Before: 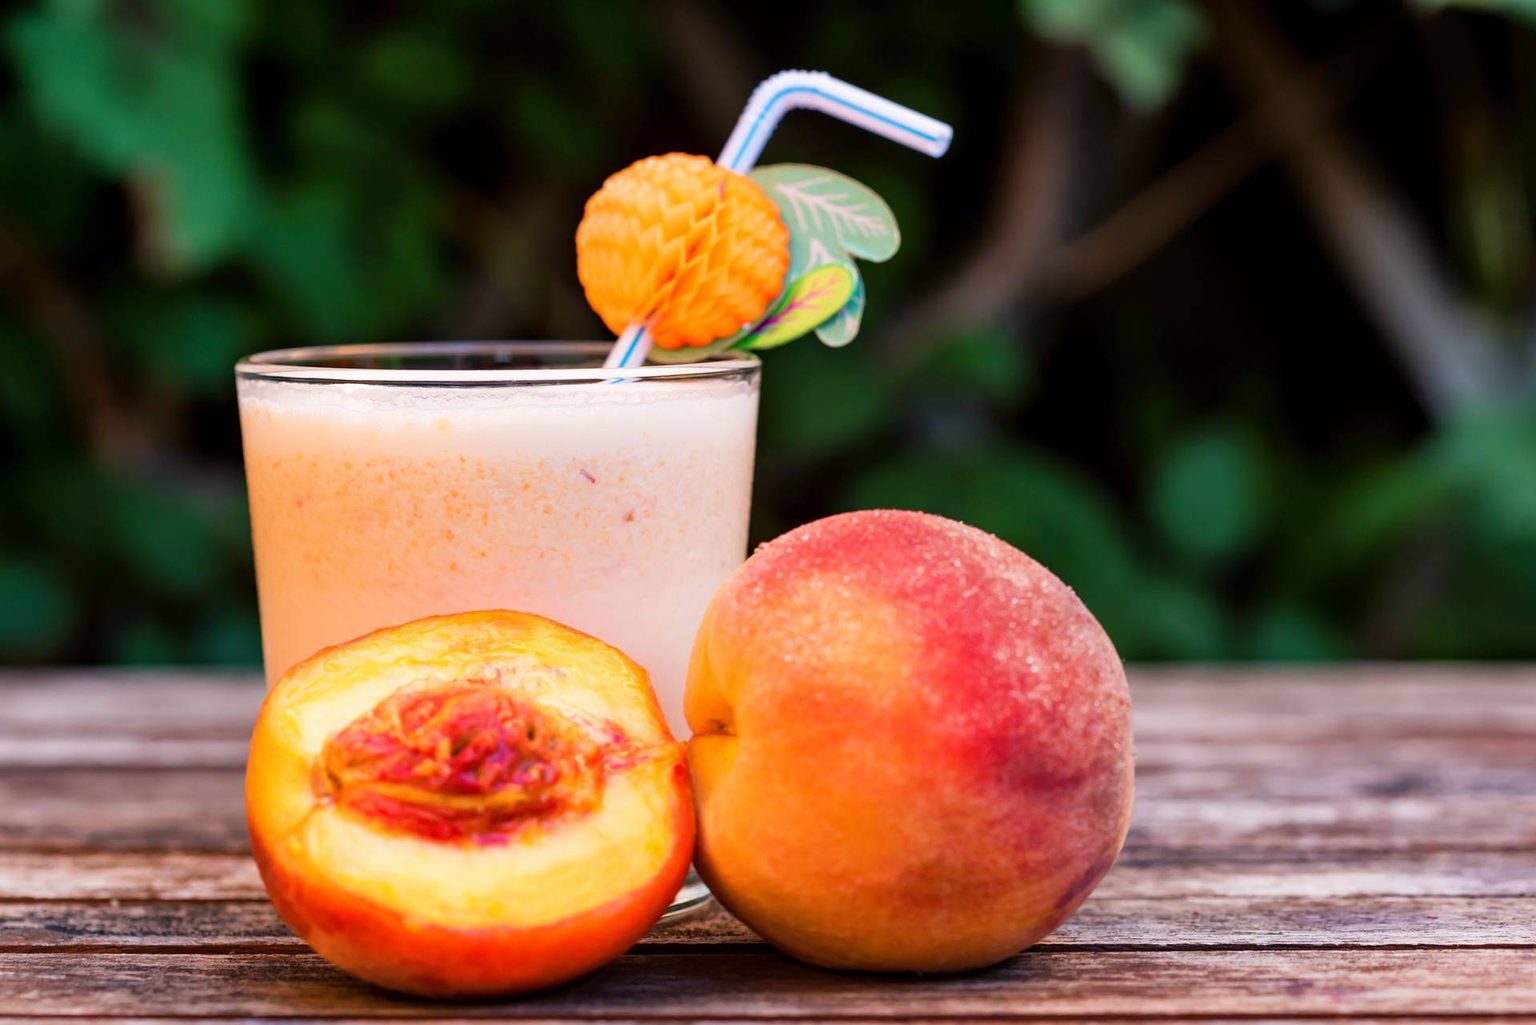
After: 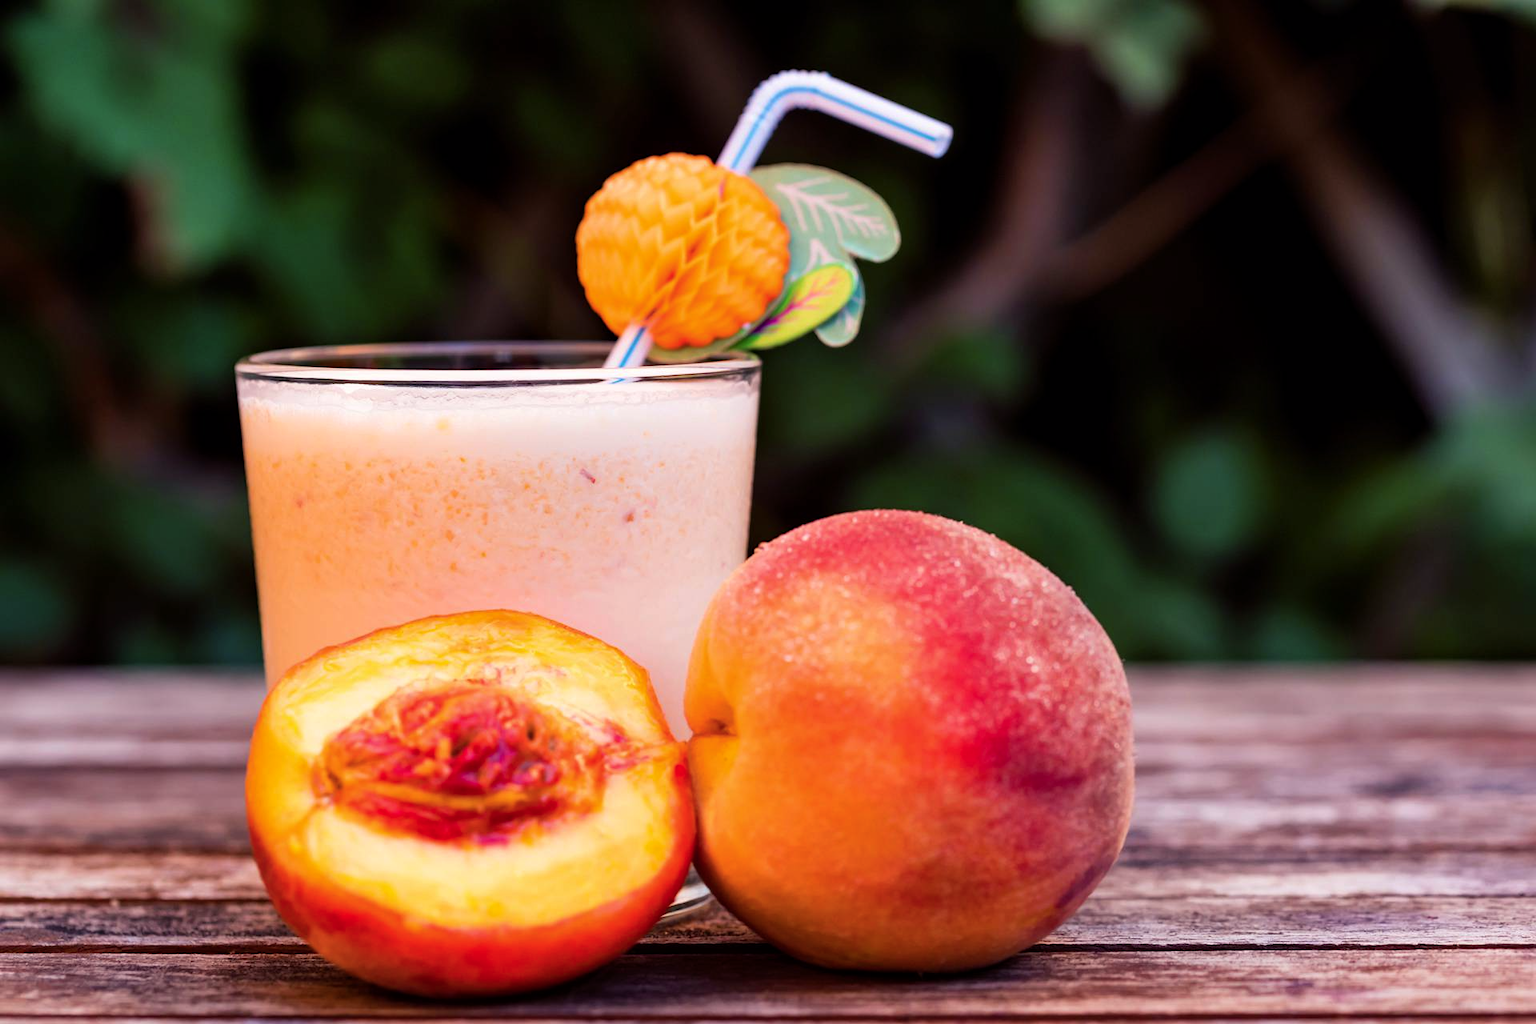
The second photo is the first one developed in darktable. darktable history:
color balance rgb: shadows lift › chroma 2.038%, shadows lift › hue 248.04°, power › luminance -7.684%, power › chroma 1.352%, power › hue 330.37°, linear chroma grading › shadows -6.371%, linear chroma grading › highlights -7.154%, linear chroma grading › global chroma -10.023%, linear chroma grading › mid-tones -8.369%, perceptual saturation grading › global saturation 18.164%, global vibrance 20%
